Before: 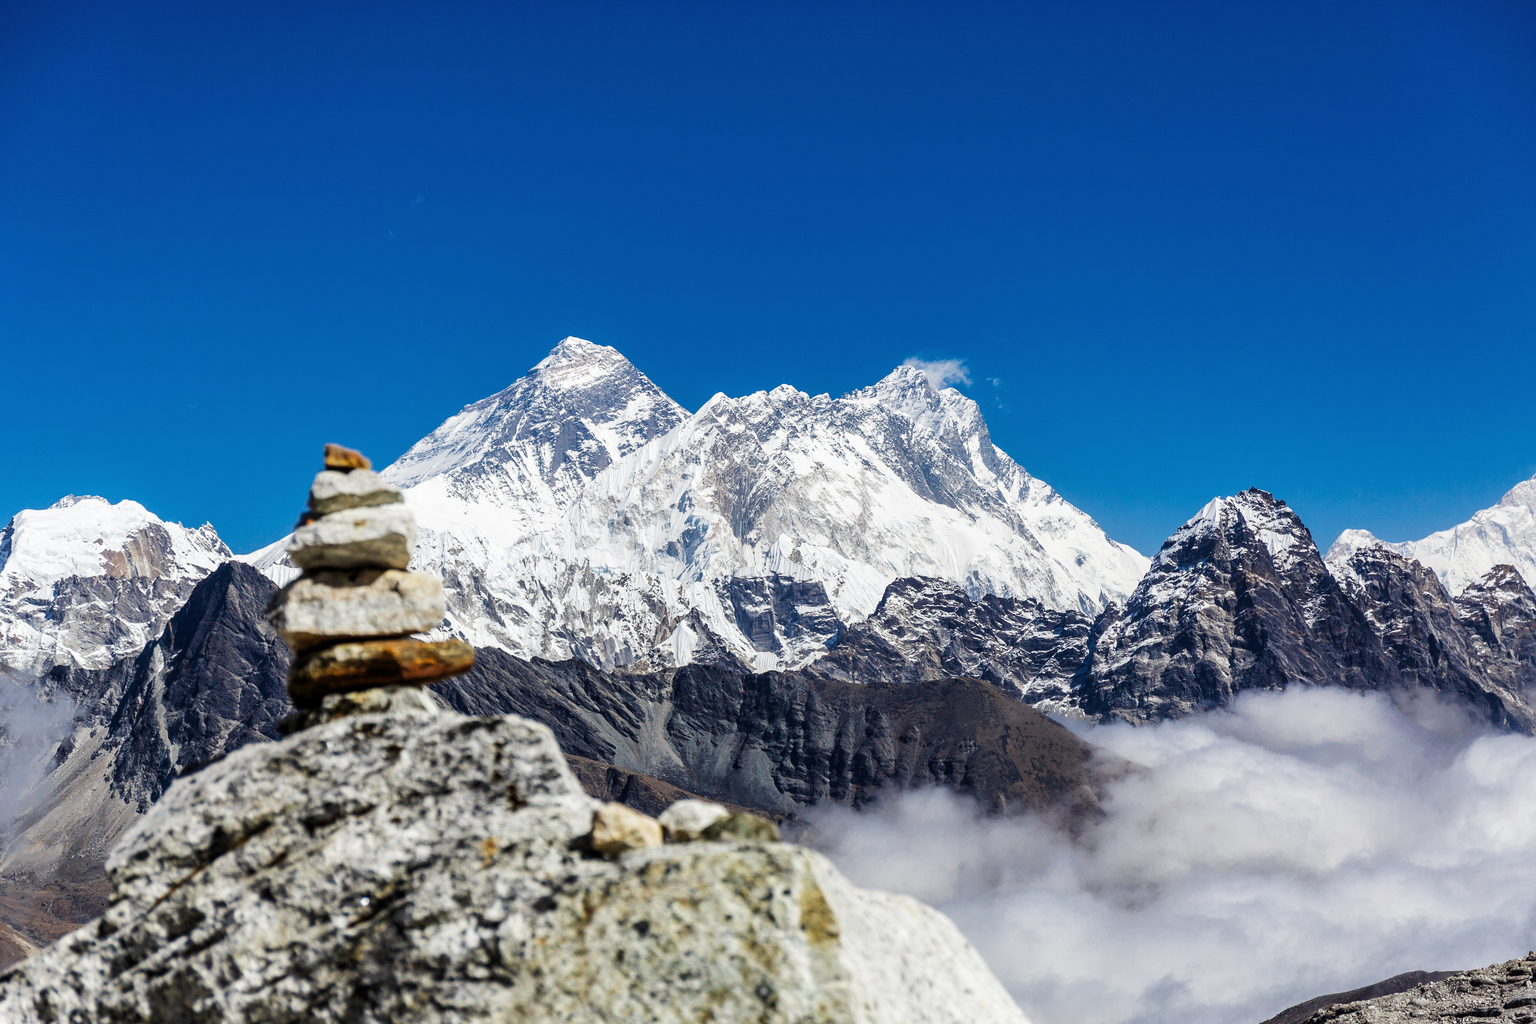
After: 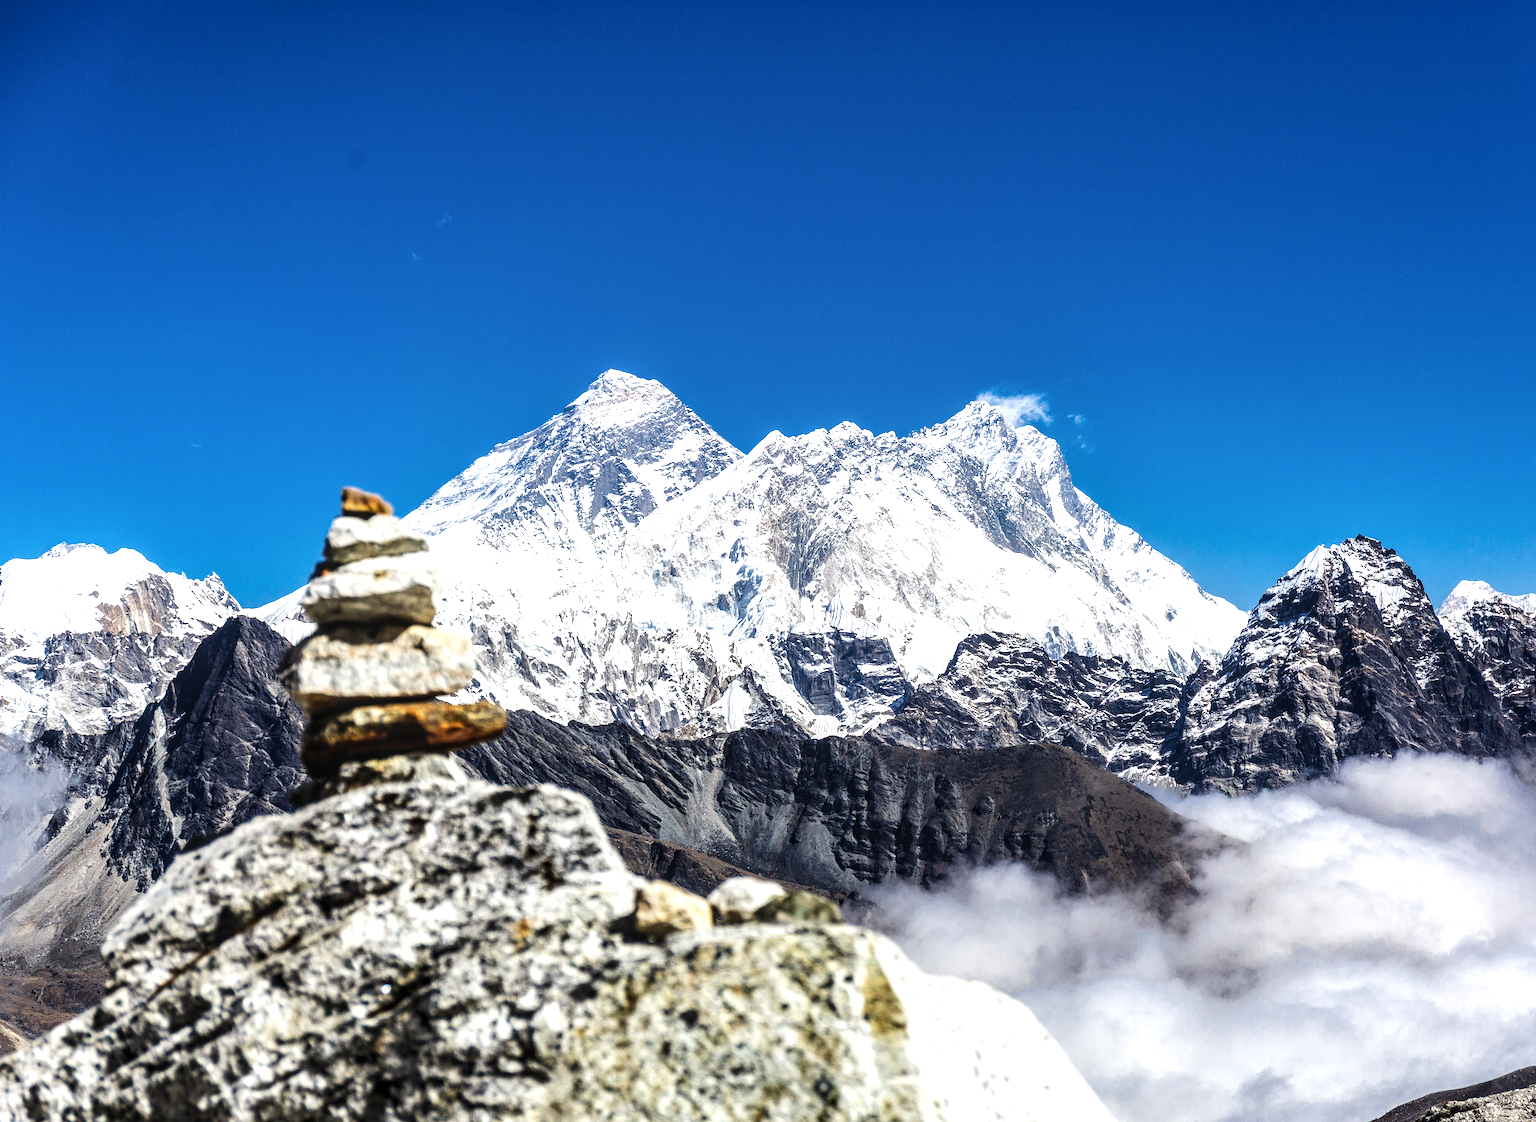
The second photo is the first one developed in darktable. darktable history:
crop and rotate: left 0.859%, right 7.93%
local contrast: on, module defaults
tone equalizer: -8 EV -0.769 EV, -7 EV -0.691 EV, -6 EV -0.631 EV, -5 EV -0.387 EV, -3 EV 0.39 EV, -2 EV 0.6 EV, -1 EV 0.681 EV, +0 EV 0.749 EV, edges refinement/feathering 500, mask exposure compensation -1.57 EV, preserve details no
